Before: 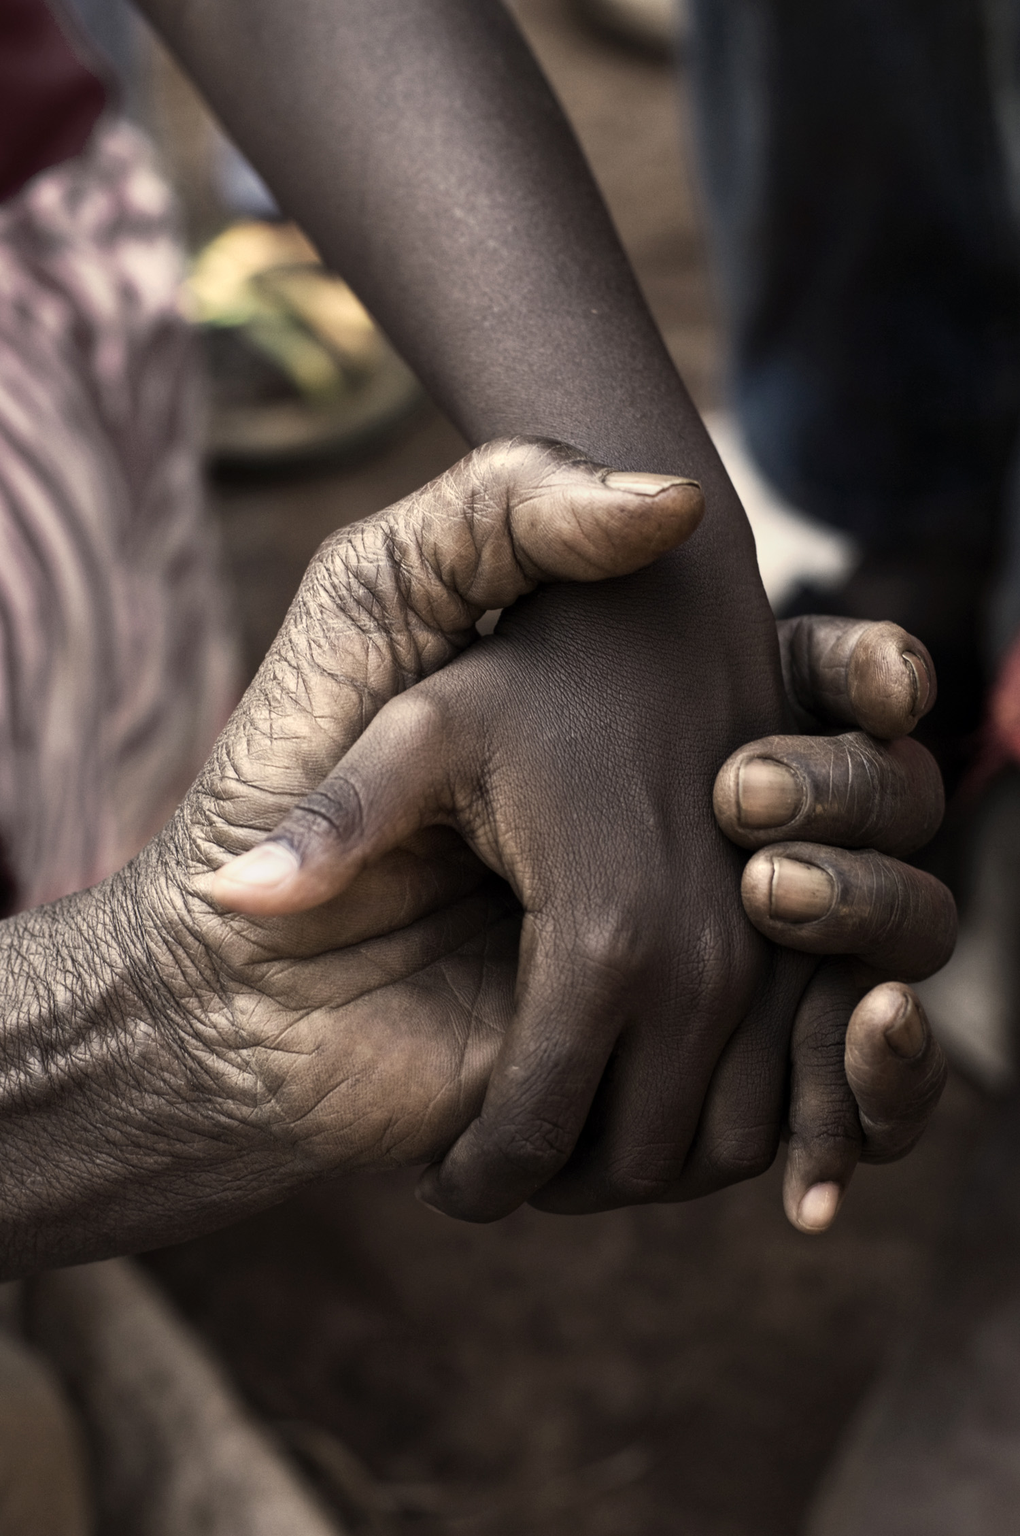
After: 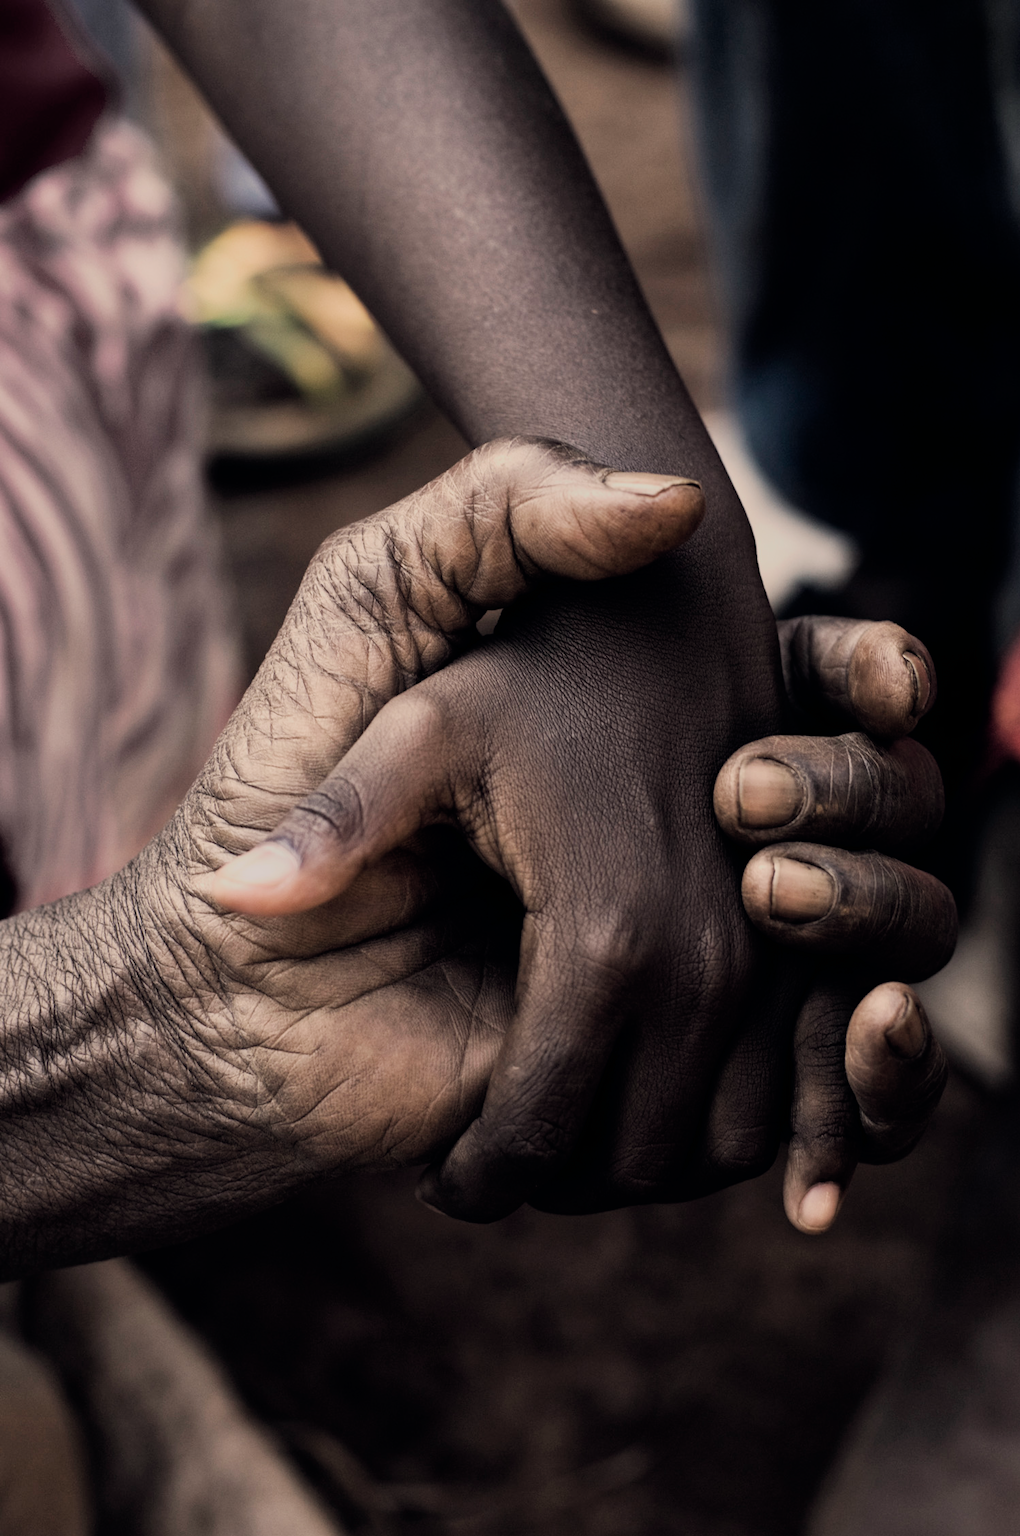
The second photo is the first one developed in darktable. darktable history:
color balance rgb: shadows lift › hue 87.51°, highlights gain › chroma 1.62%, highlights gain › hue 55.1°, global offset › chroma 0.06%, global offset › hue 253.66°, linear chroma grading › global chroma 0.5%
filmic rgb: black relative exposure -7.65 EV, white relative exposure 4.56 EV, hardness 3.61, contrast 1.05
